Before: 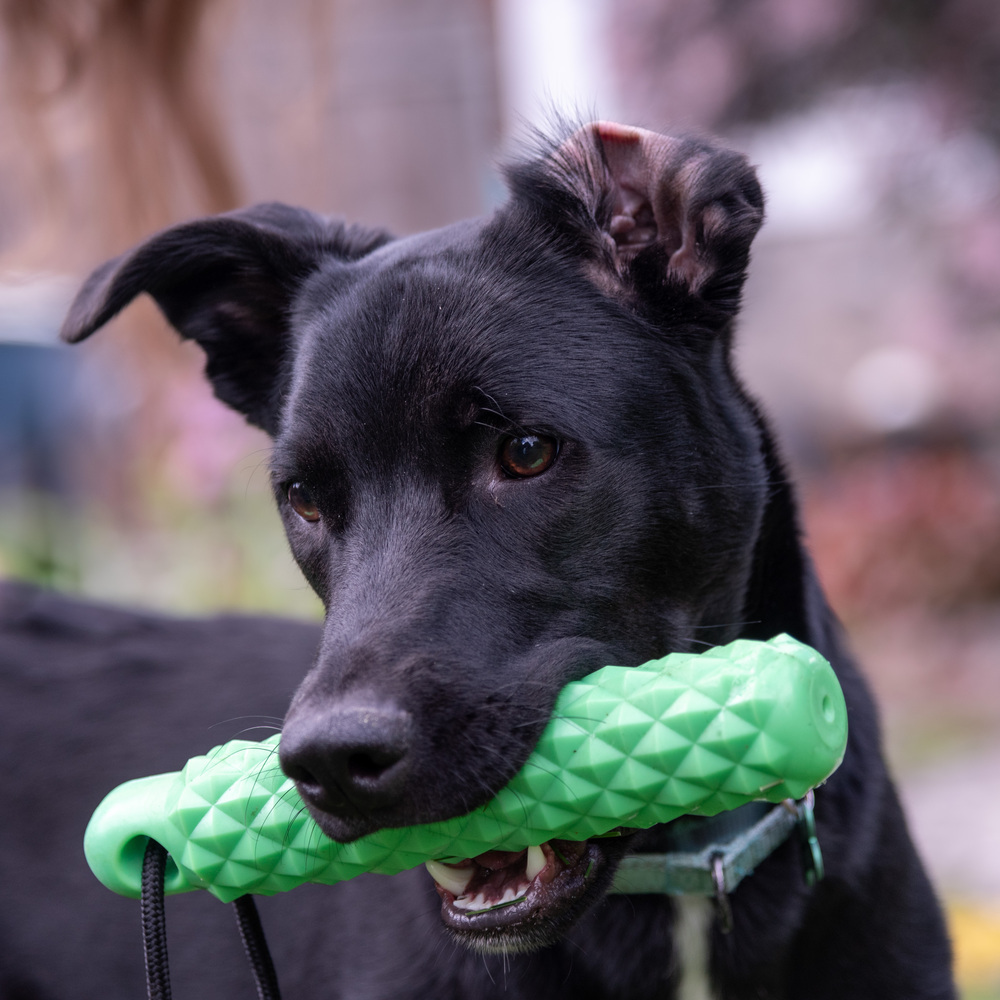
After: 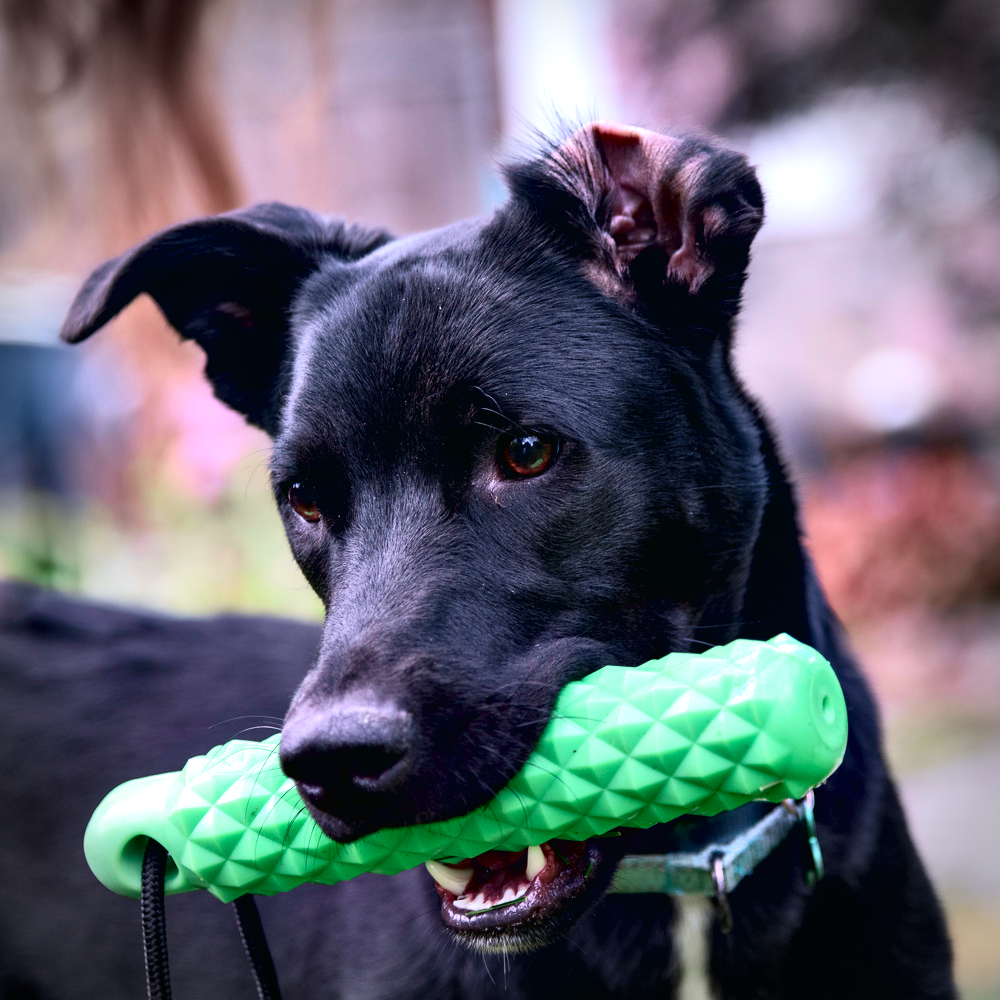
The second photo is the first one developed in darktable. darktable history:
contrast equalizer: y [[0.6 ×6], [0.55 ×6], [0 ×6], [0 ×6], [0 ×6]]
vignetting: fall-off radius 46.1%, dithering 16-bit output, unbound false
tone curve: curves: ch0 [(0, 0.013) (0.104, 0.103) (0.258, 0.267) (0.448, 0.487) (0.709, 0.794) (0.886, 0.922) (0.994, 0.971)]; ch1 [(0, 0) (0.335, 0.298) (0.446, 0.413) (0.488, 0.484) (0.515, 0.508) (0.566, 0.593) (0.635, 0.661) (1, 1)]; ch2 [(0, 0) (0.314, 0.301) (0.437, 0.403) (0.502, 0.494) (0.528, 0.54) (0.557, 0.559) (0.612, 0.62) (0.715, 0.691) (1, 1)], color space Lab, independent channels, preserve colors none
